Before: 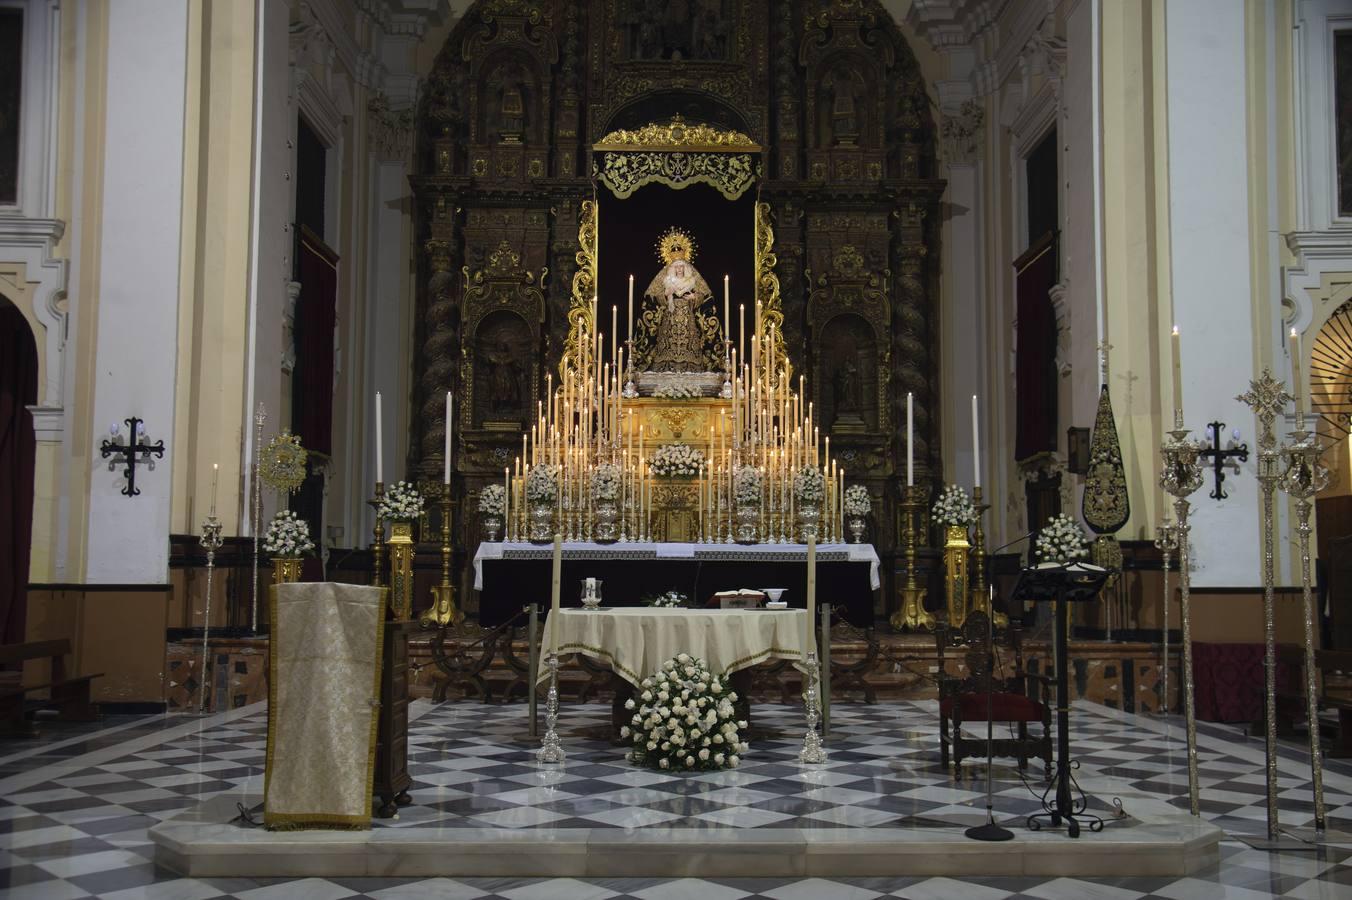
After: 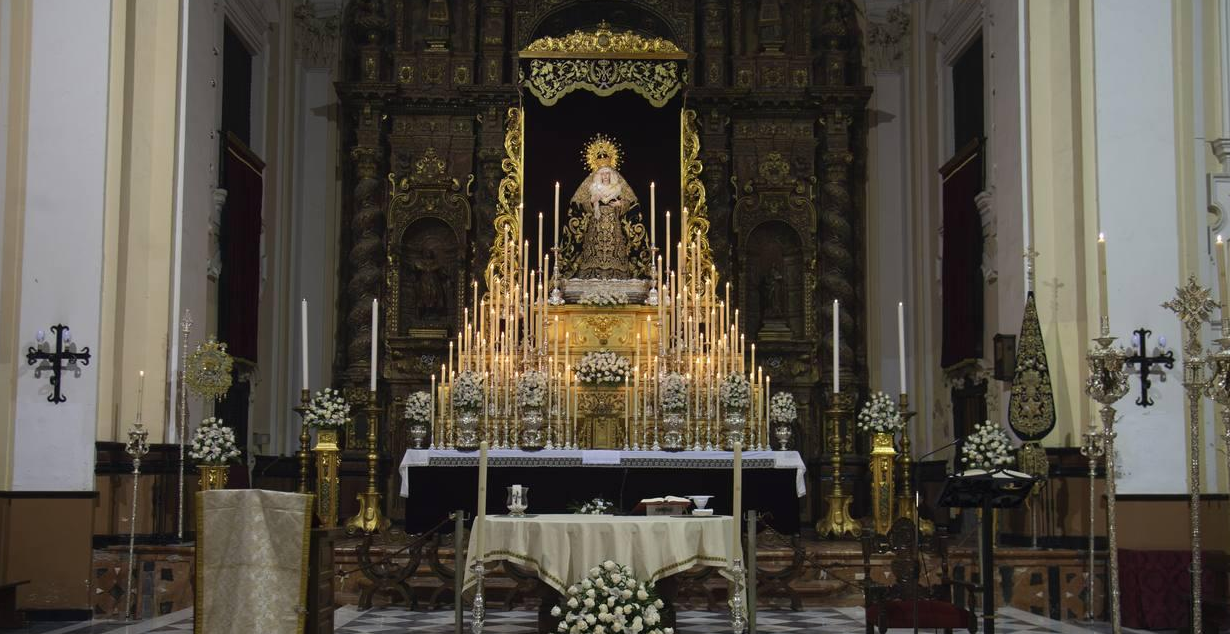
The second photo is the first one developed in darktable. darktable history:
crop: left 5.493%, top 10.397%, right 3.52%, bottom 19.12%
